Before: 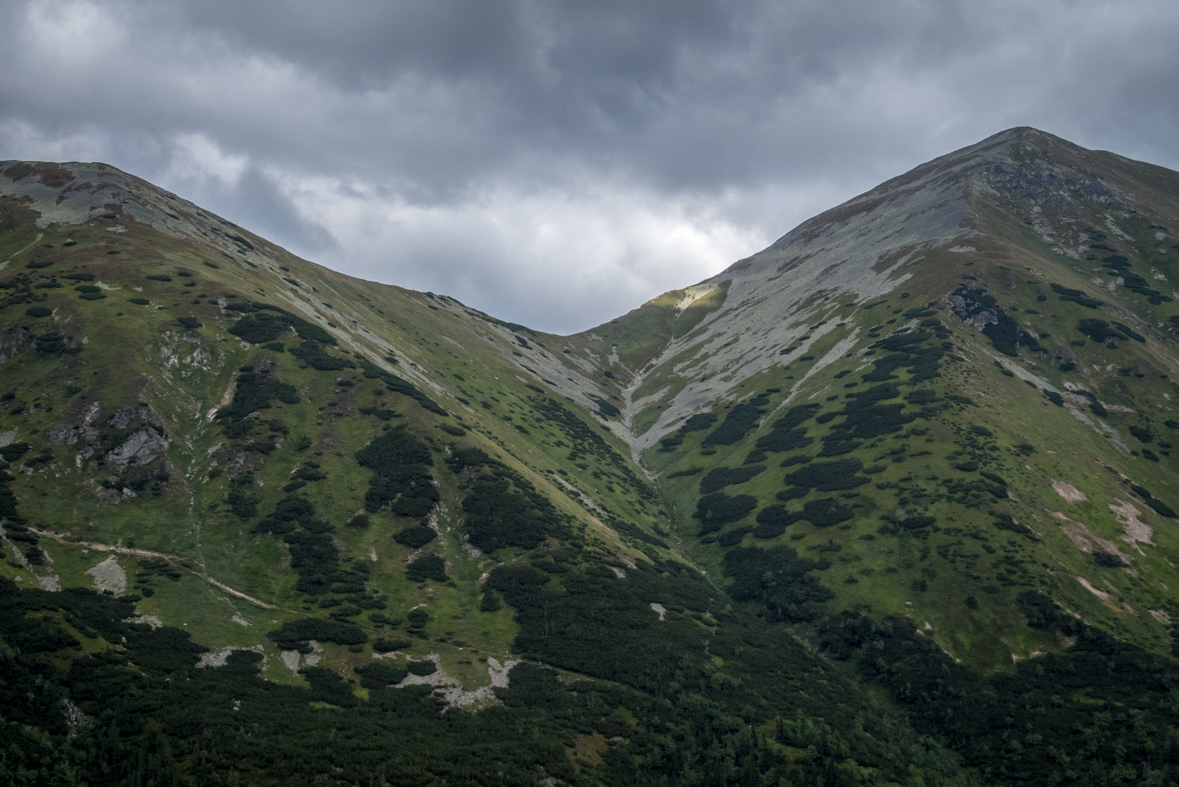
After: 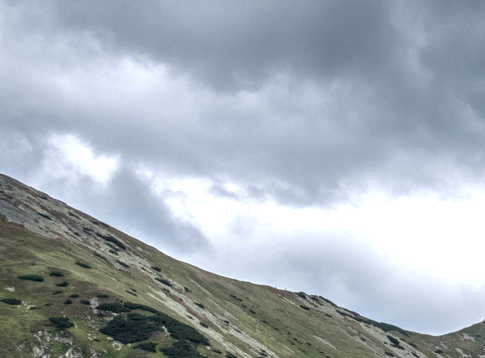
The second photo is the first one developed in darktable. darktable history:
crop and rotate: left 10.93%, top 0.078%, right 47.888%, bottom 54.343%
exposure: exposure 0.662 EV, compensate highlight preservation false
local contrast: detail 144%
contrast brightness saturation: saturation -0.057
